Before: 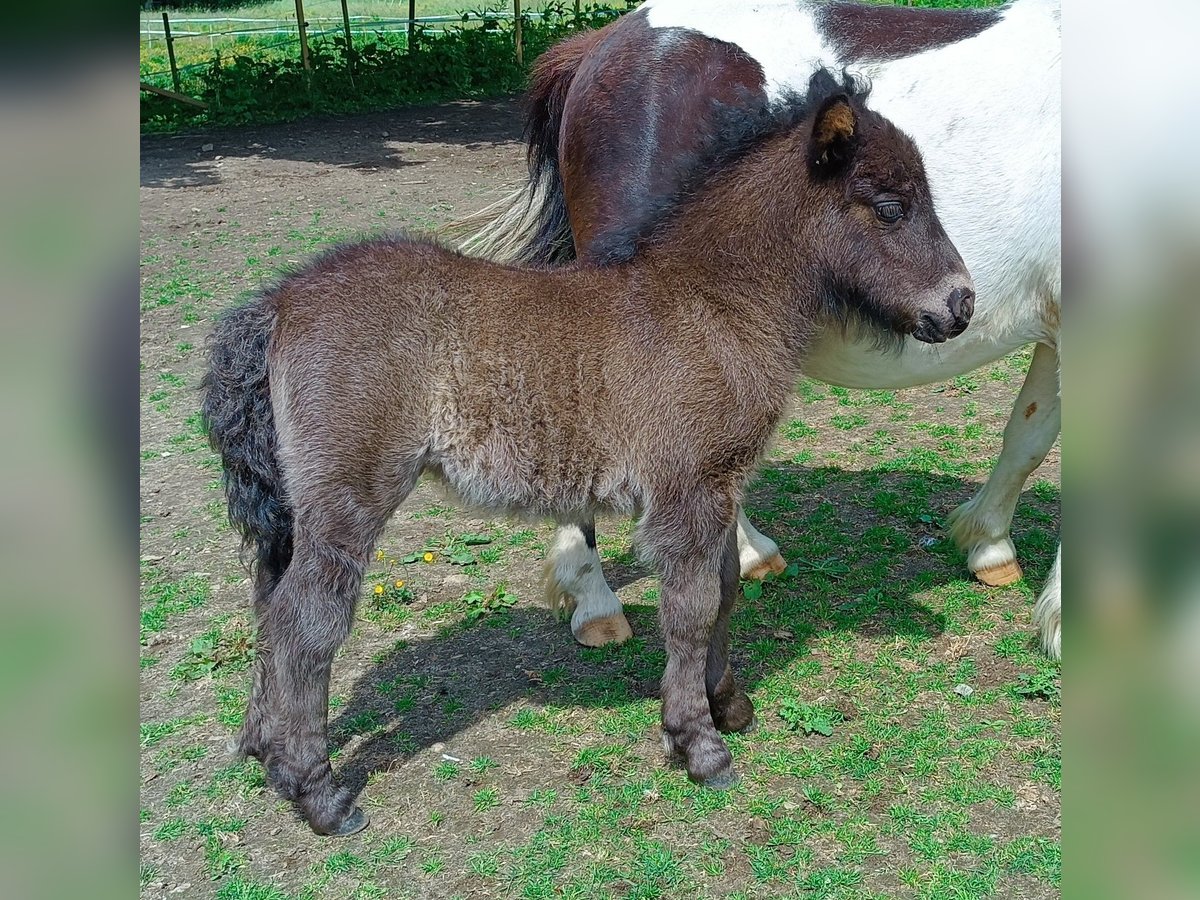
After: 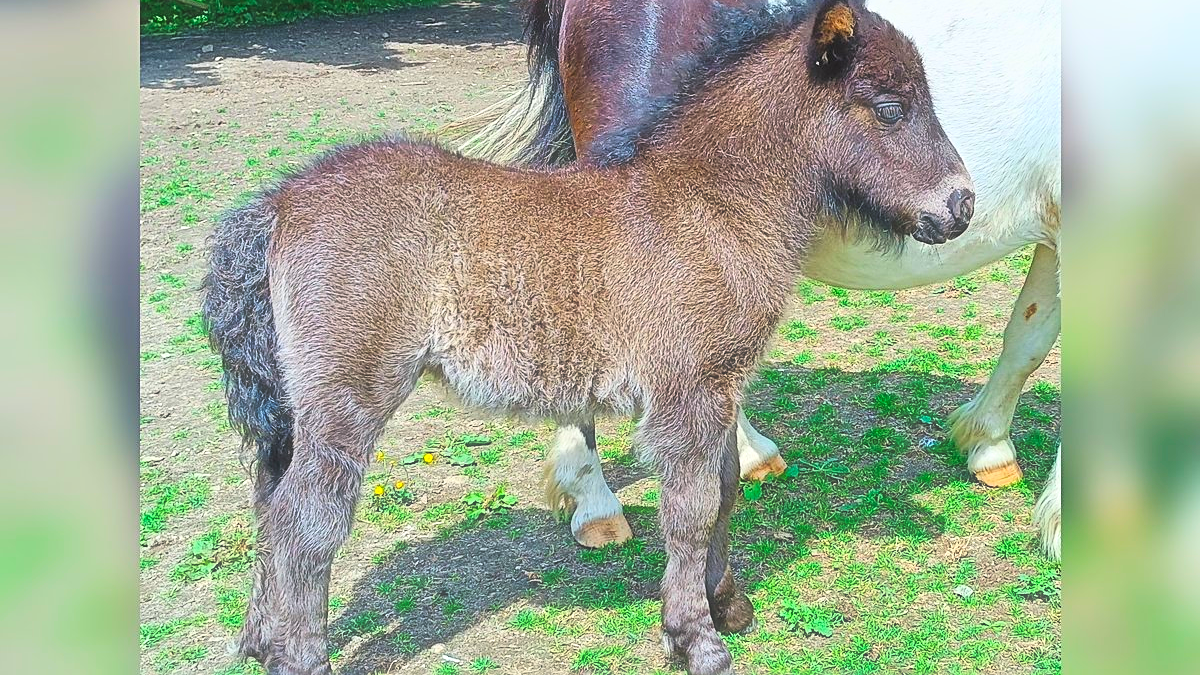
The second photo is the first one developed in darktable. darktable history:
sharpen: on, module defaults
haze removal: strength -0.104, compatibility mode true, adaptive false
contrast brightness saturation: contrast 0.236, brightness 0.25, saturation 0.376
crop: top 11.027%, bottom 13.954%
color zones: curves: ch1 [(0, 0.469) (0.001, 0.469) (0.12, 0.446) (0.248, 0.469) (0.5, 0.5) (0.748, 0.5) (0.999, 0.469) (1, 0.469)]
exposure: exposure -0.045 EV, compensate exposure bias true, compensate highlight preservation false
color balance rgb: power › hue 209.08°, global offset › luminance 0.525%, perceptual saturation grading › global saturation 31.3%
tone equalizer: -8 EV 0.974 EV, -7 EV 1.01 EV, -6 EV 1.02 EV, -5 EV 1.01 EV, -4 EV 1.01 EV, -3 EV 0.759 EV, -2 EV 0.505 EV, -1 EV 0.237 EV
